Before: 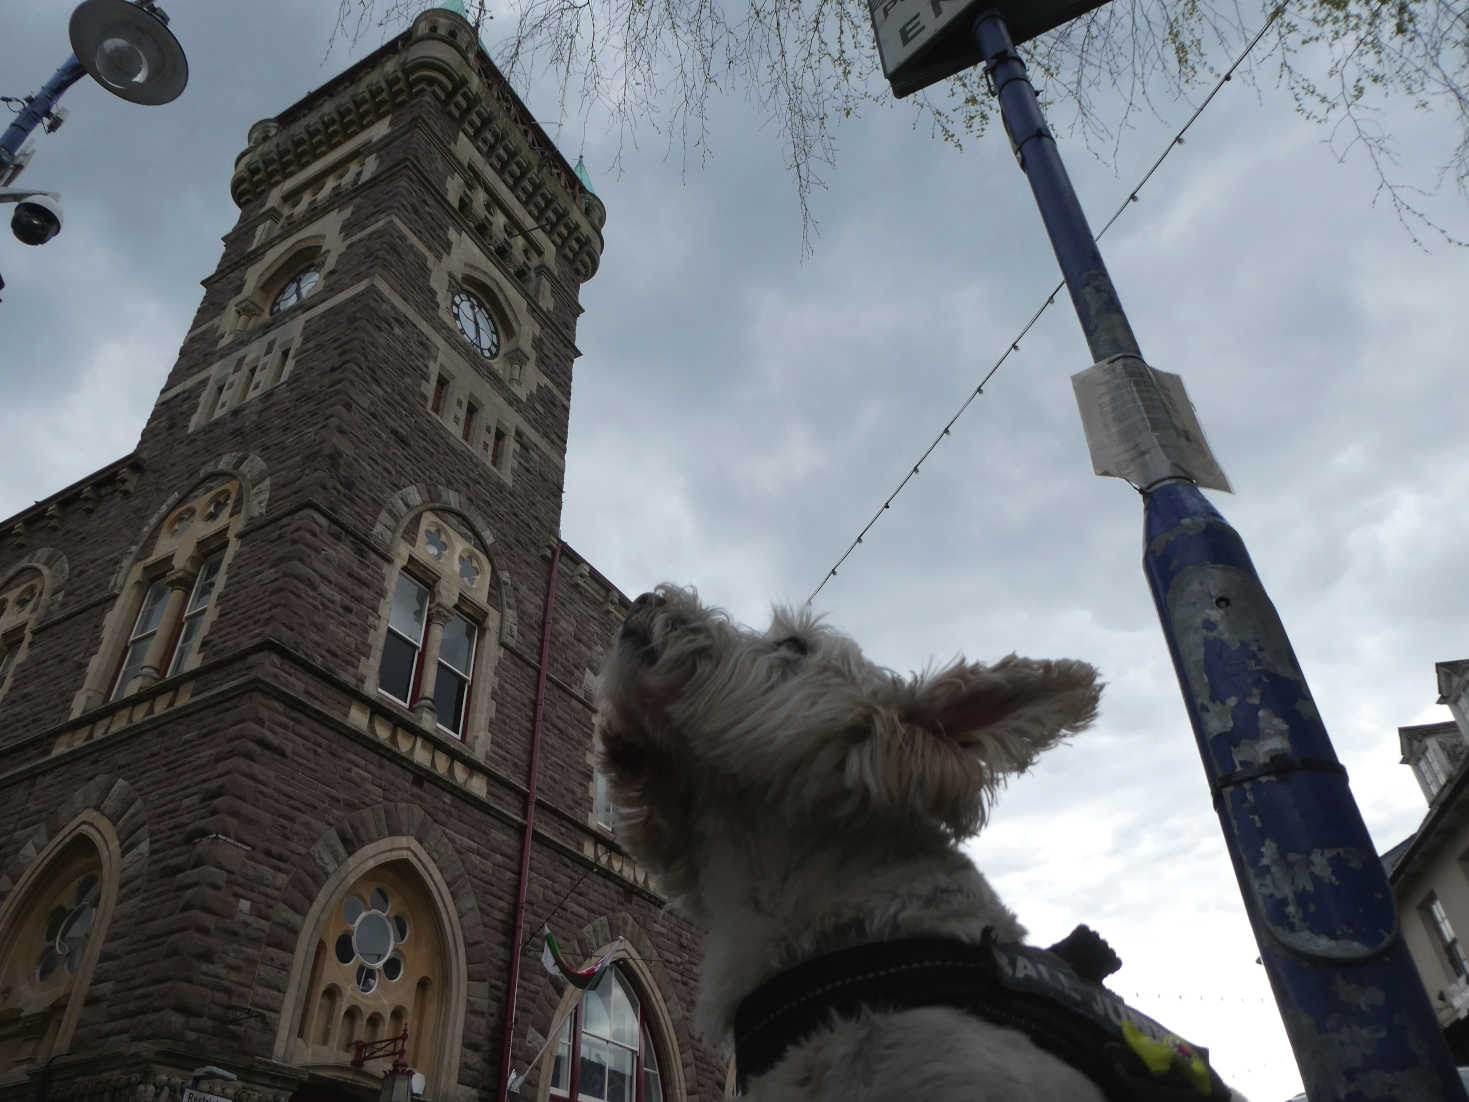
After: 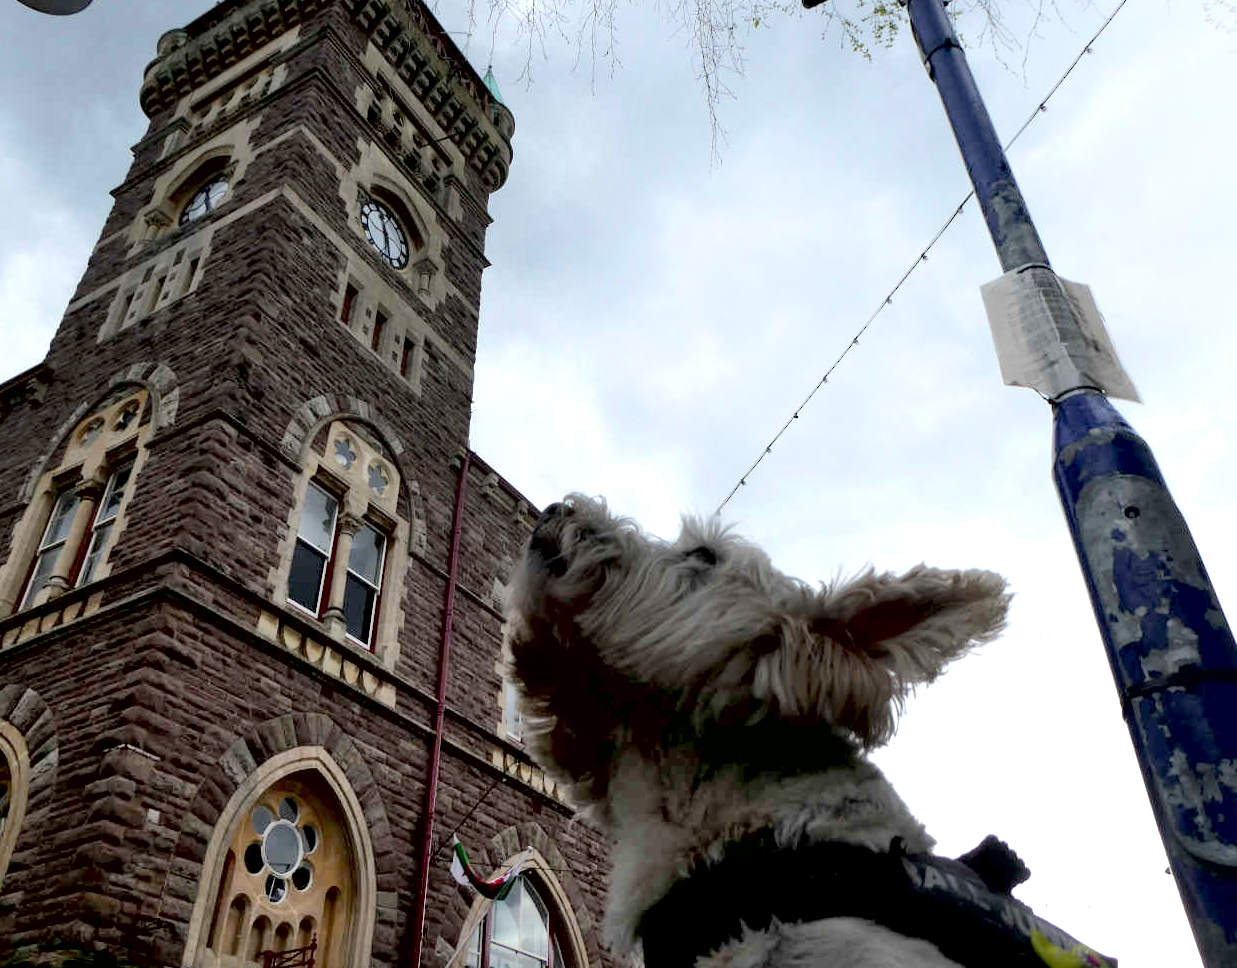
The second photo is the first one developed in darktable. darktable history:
shadows and highlights: highlights 71.65, soften with gaussian
crop: left 6.2%, top 8.213%, right 9.539%, bottom 3.859%
local contrast: mode bilateral grid, contrast 19, coarseness 51, detail 144%, midtone range 0.2
exposure: black level correction 0.012, exposure 0.695 EV, compensate highlight preservation false
